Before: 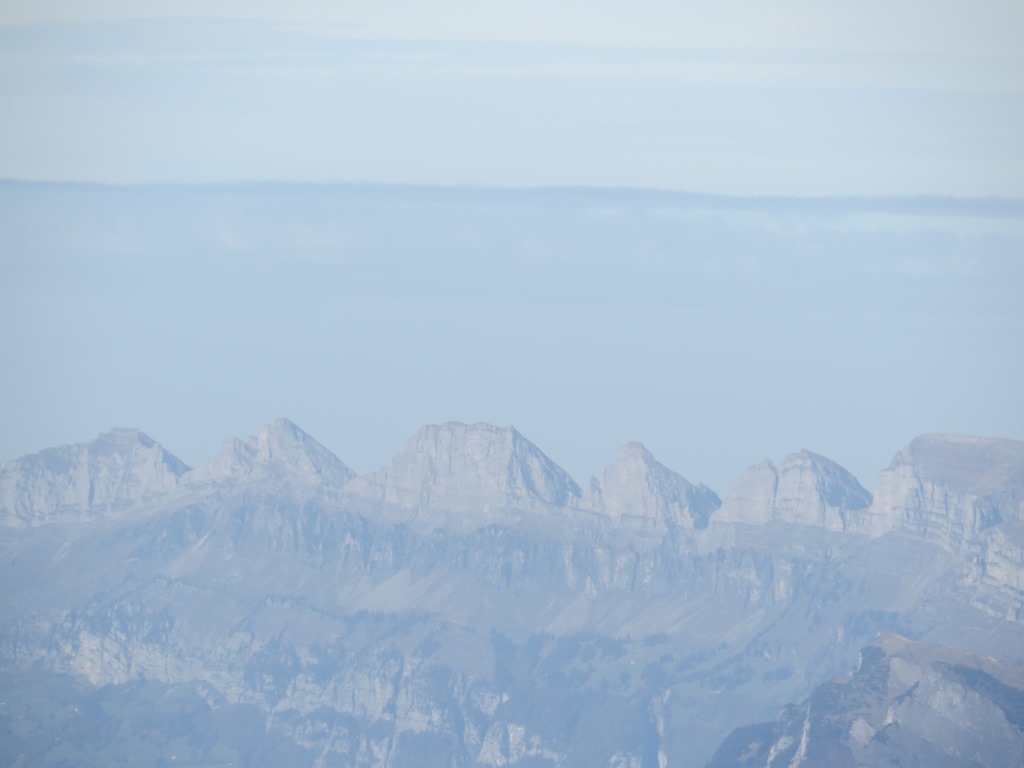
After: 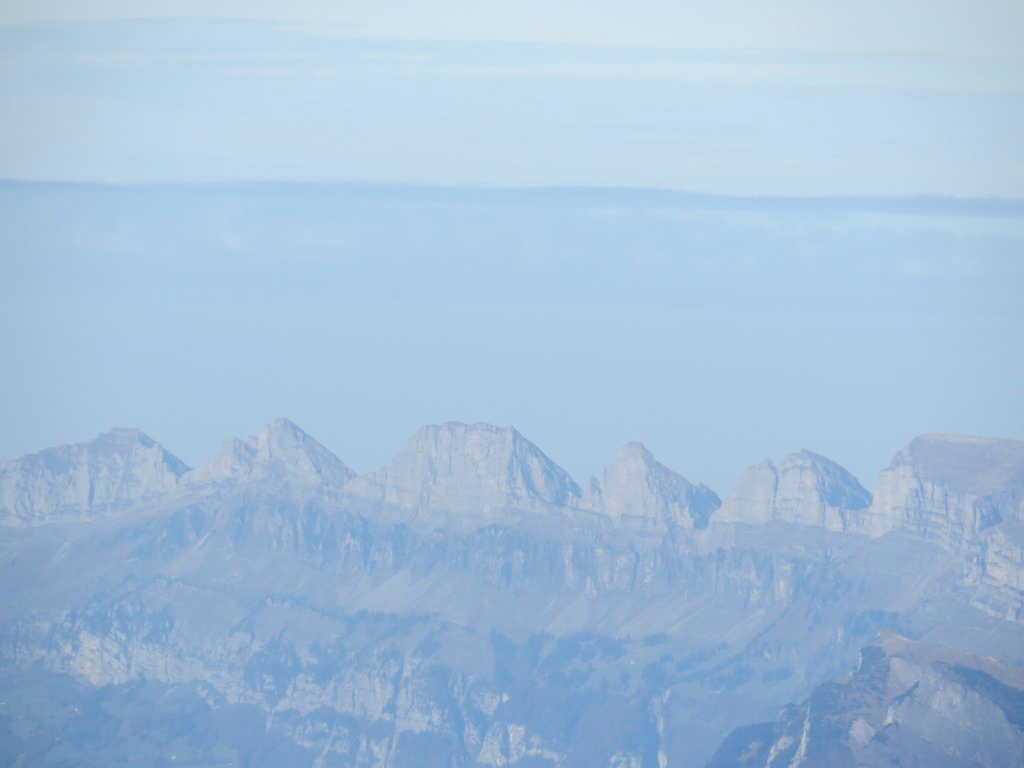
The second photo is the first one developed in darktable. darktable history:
color balance rgb: perceptual saturation grading › global saturation 25%, global vibrance 20%
